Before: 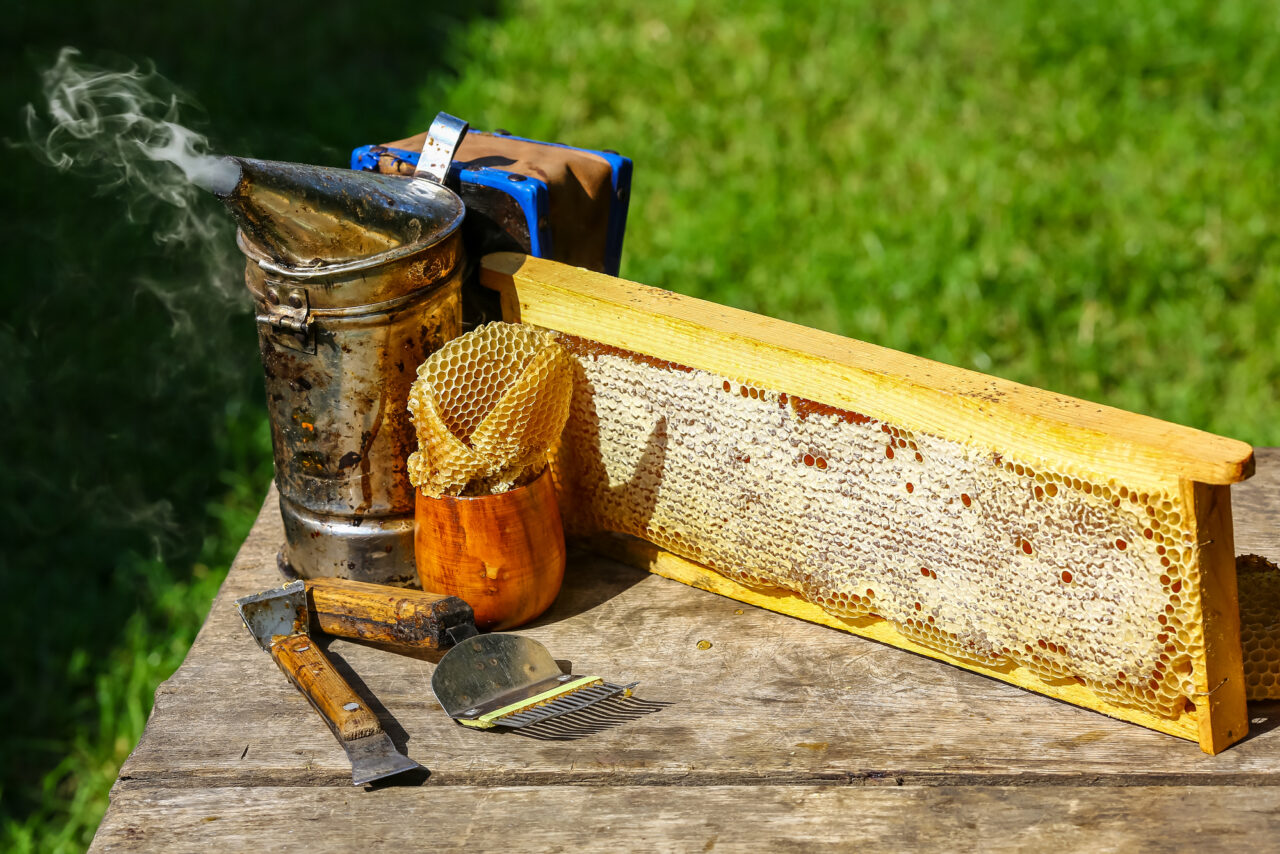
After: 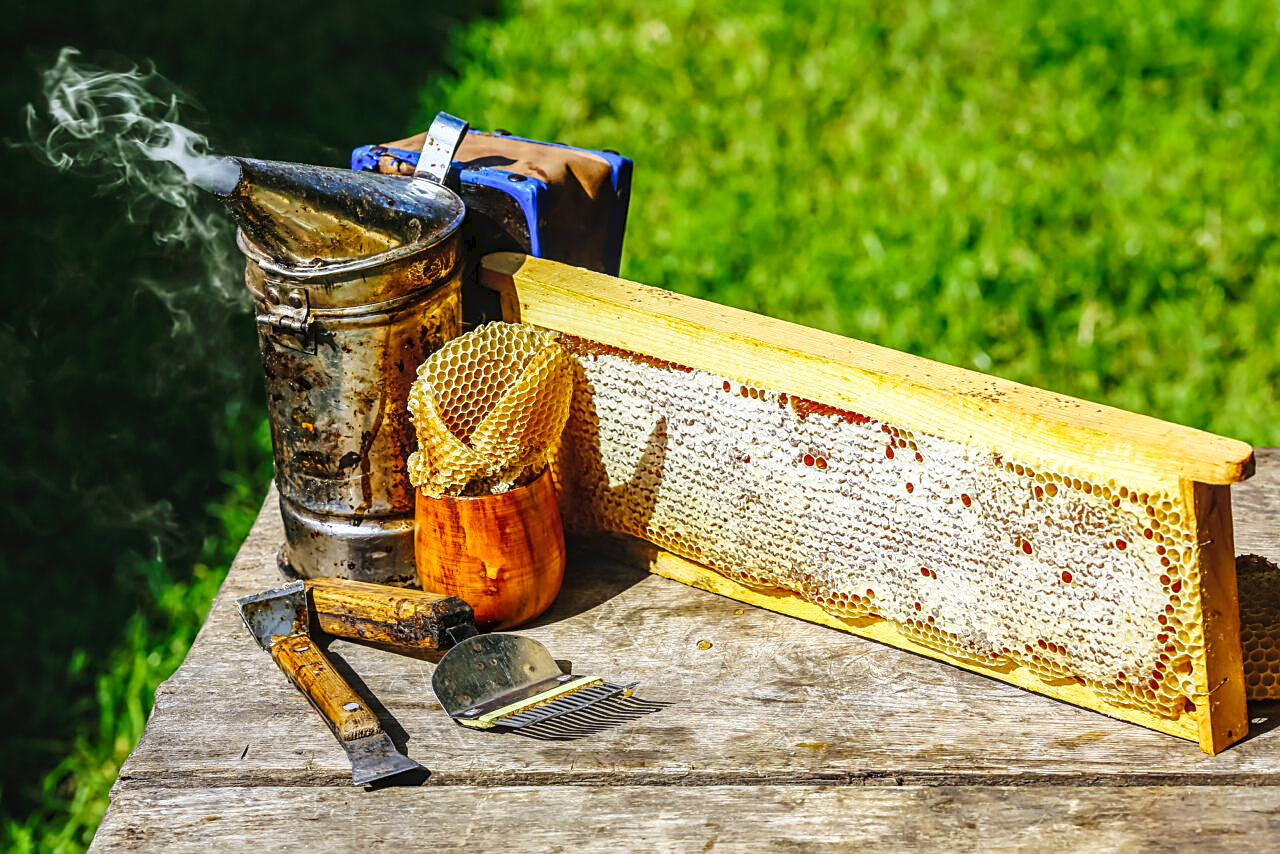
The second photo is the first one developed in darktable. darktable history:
white balance: red 0.954, blue 1.079
sharpen: on, module defaults
local contrast: on, module defaults
tone curve: curves: ch0 [(0, 0) (0.003, 0.04) (0.011, 0.04) (0.025, 0.043) (0.044, 0.049) (0.069, 0.066) (0.1, 0.095) (0.136, 0.121) (0.177, 0.154) (0.224, 0.211) (0.277, 0.281) (0.335, 0.358) (0.399, 0.452) (0.468, 0.54) (0.543, 0.628) (0.623, 0.721) (0.709, 0.801) (0.801, 0.883) (0.898, 0.948) (1, 1)], preserve colors none
